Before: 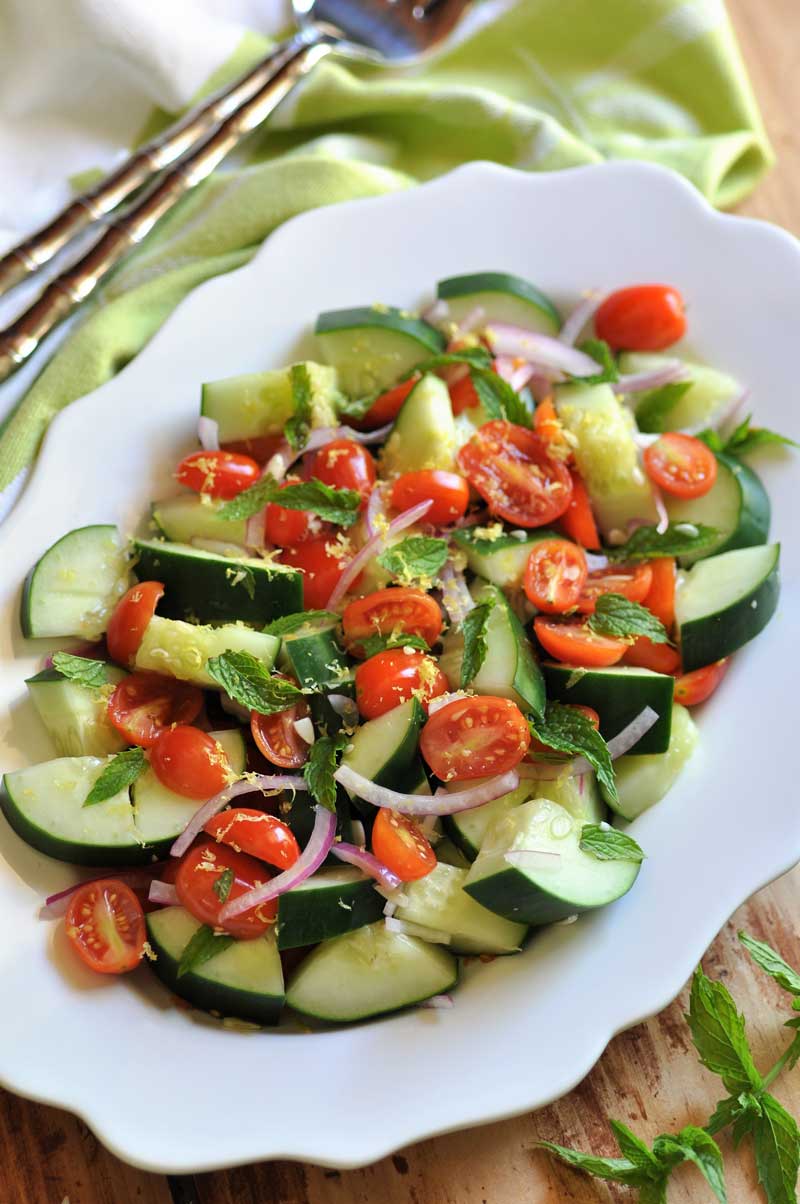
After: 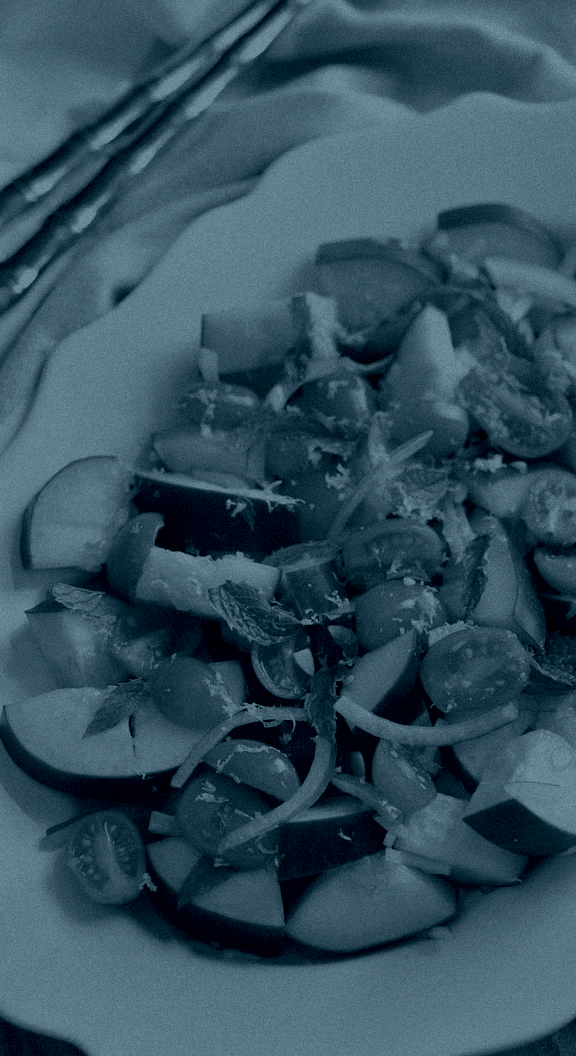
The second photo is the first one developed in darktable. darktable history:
crop: top 5.803%, right 27.864%, bottom 5.804%
grain: mid-tones bias 0%
colorize: hue 194.4°, saturation 29%, source mix 61.75%, lightness 3.98%, version 1
